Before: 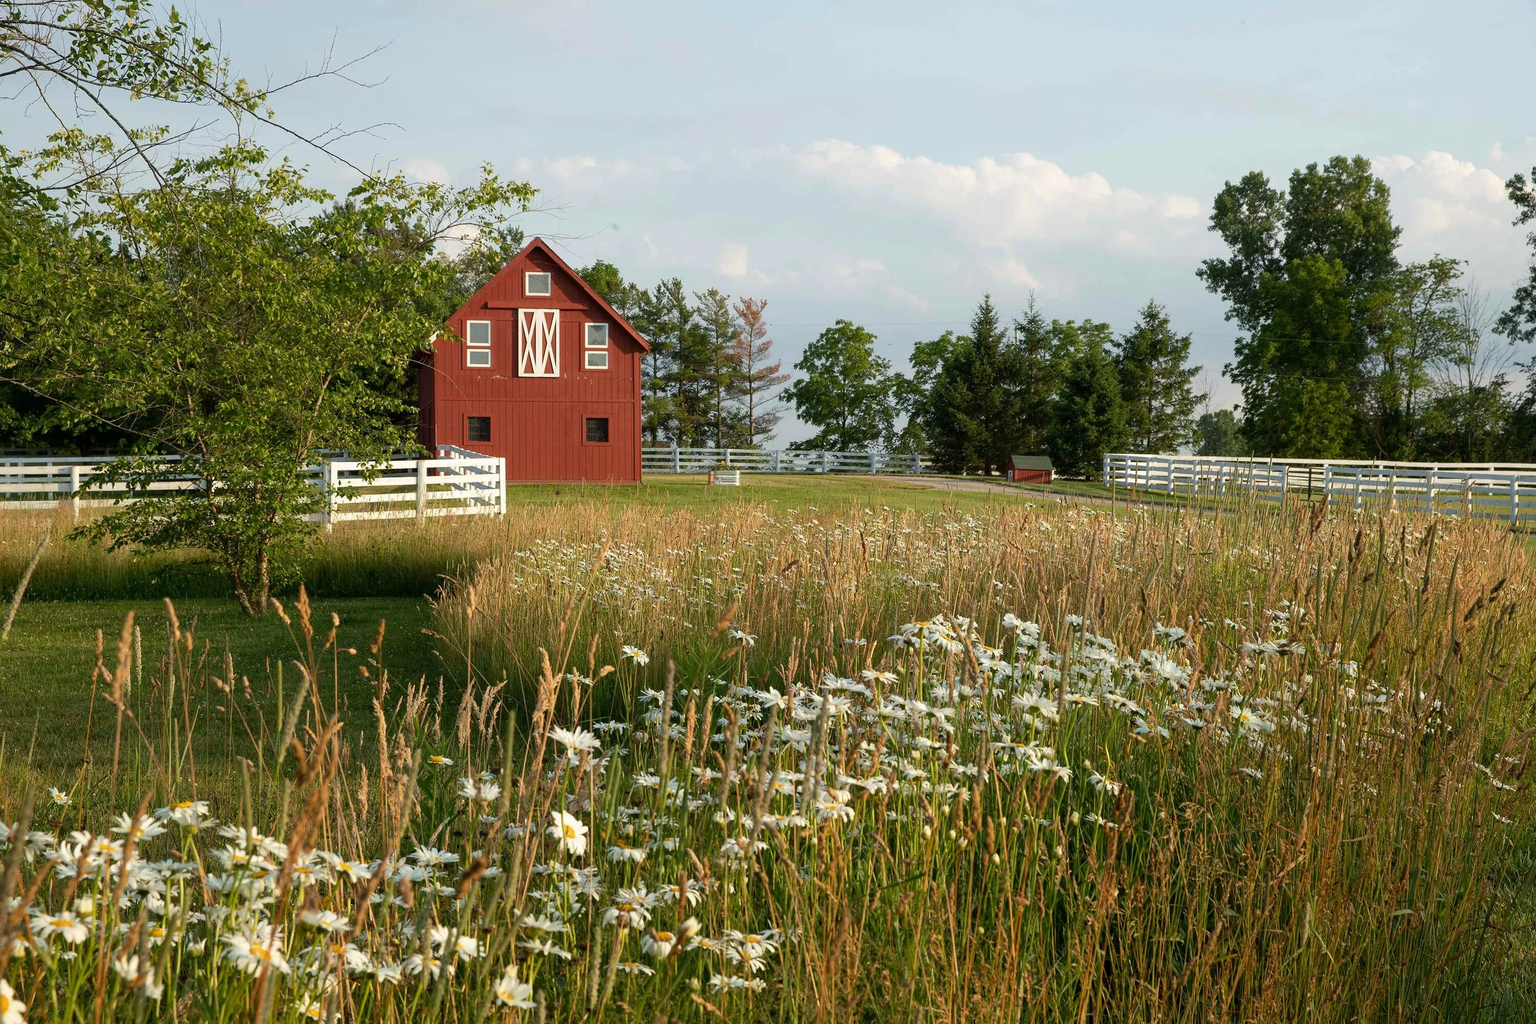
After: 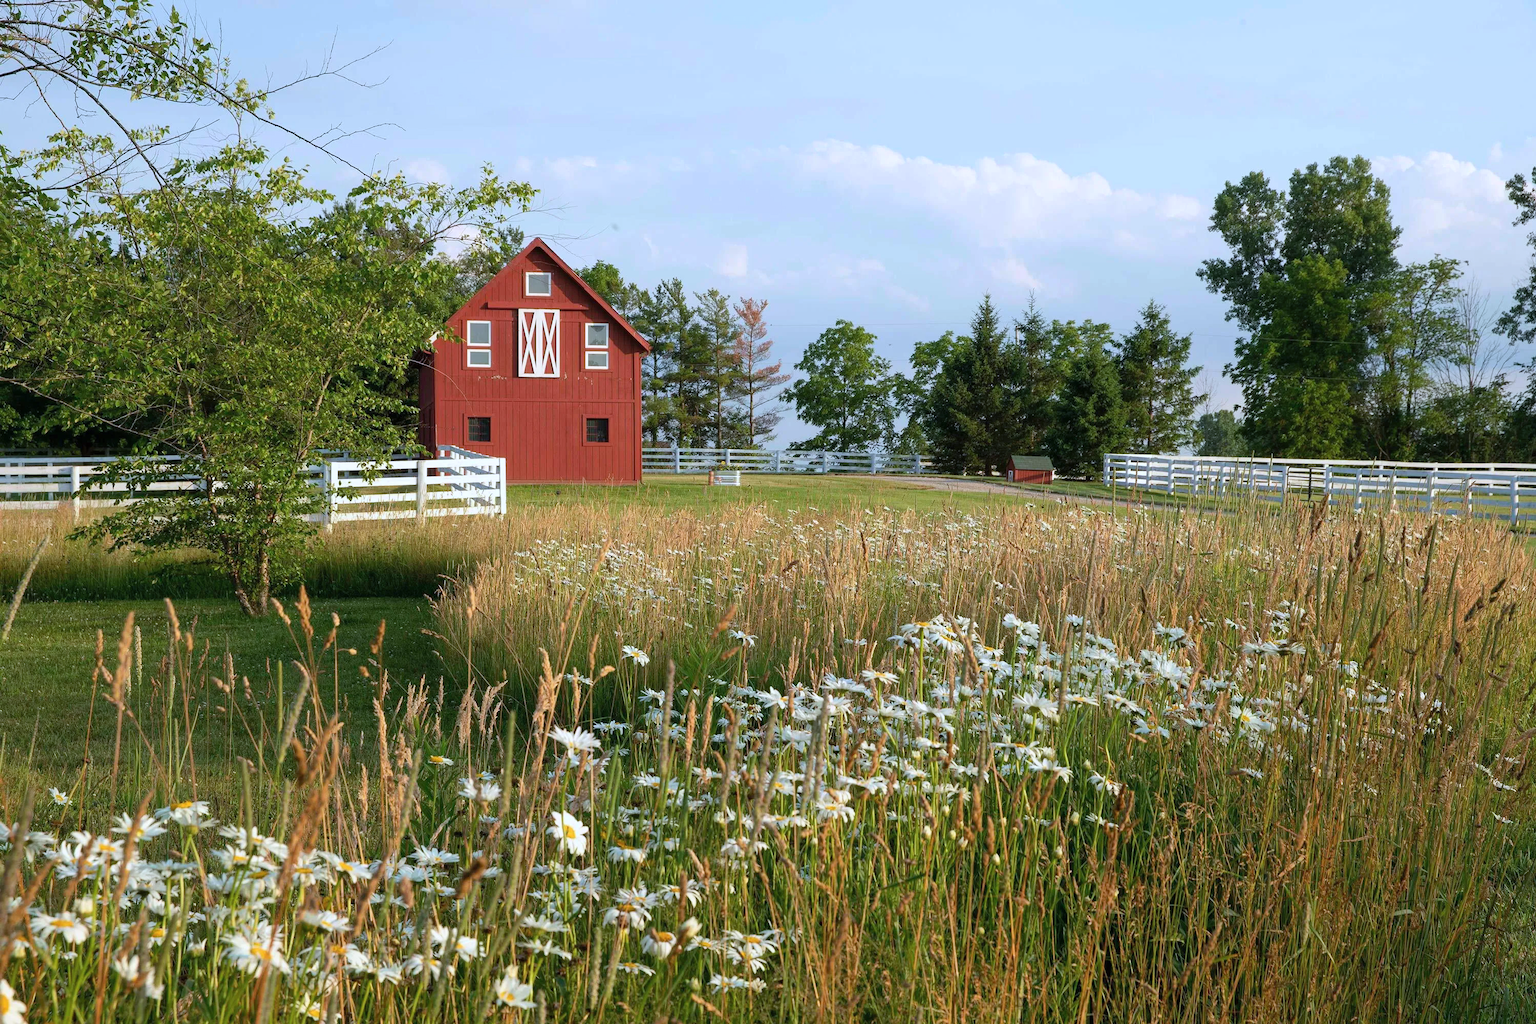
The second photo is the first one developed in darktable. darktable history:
contrast brightness saturation: contrast 0.03, brightness 0.058, saturation 0.13
color calibration: illuminant as shot in camera, x 0.37, y 0.382, temperature 4313.79 K, saturation algorithm version 1 (2020)
